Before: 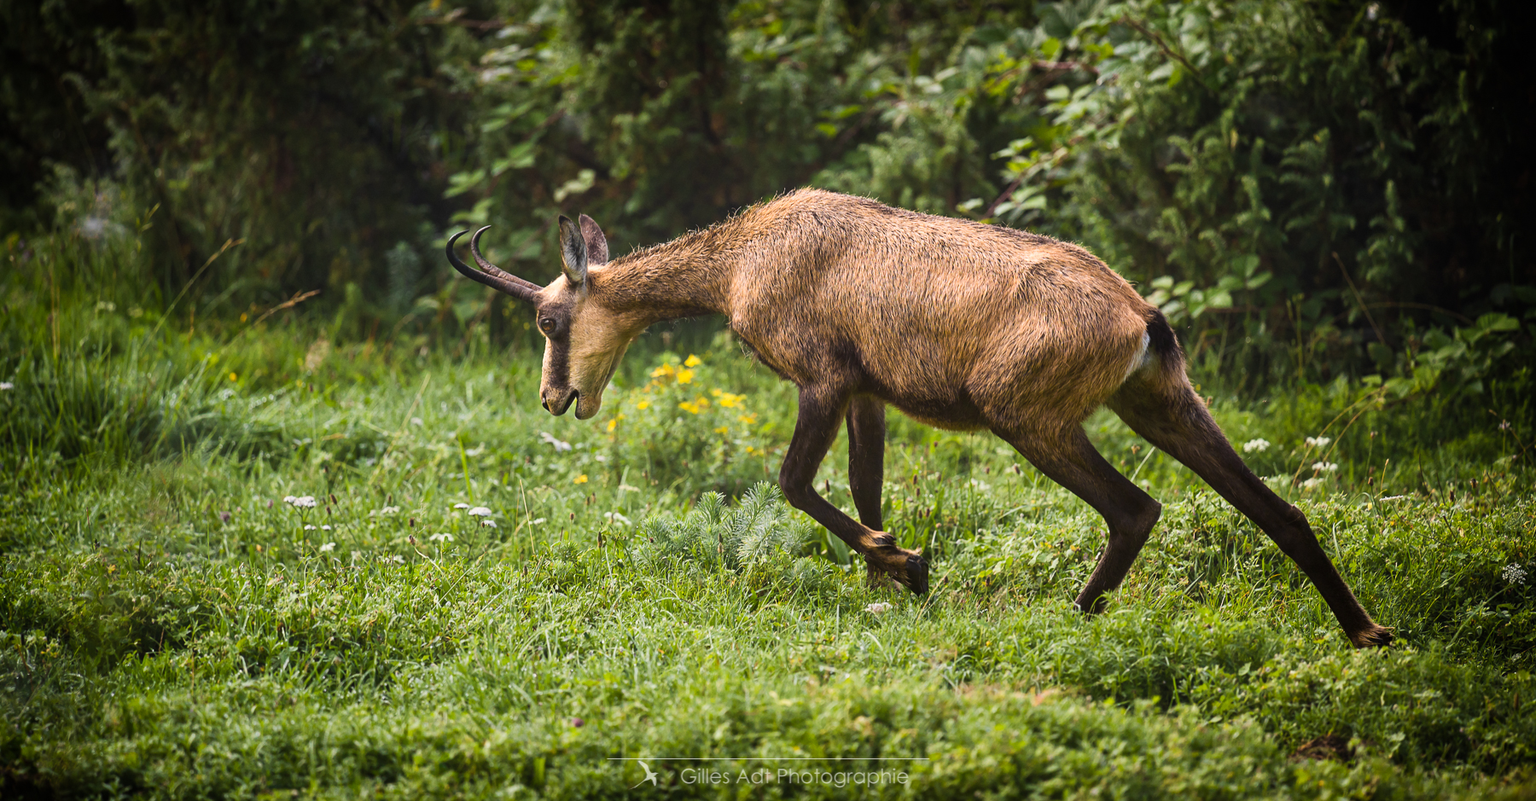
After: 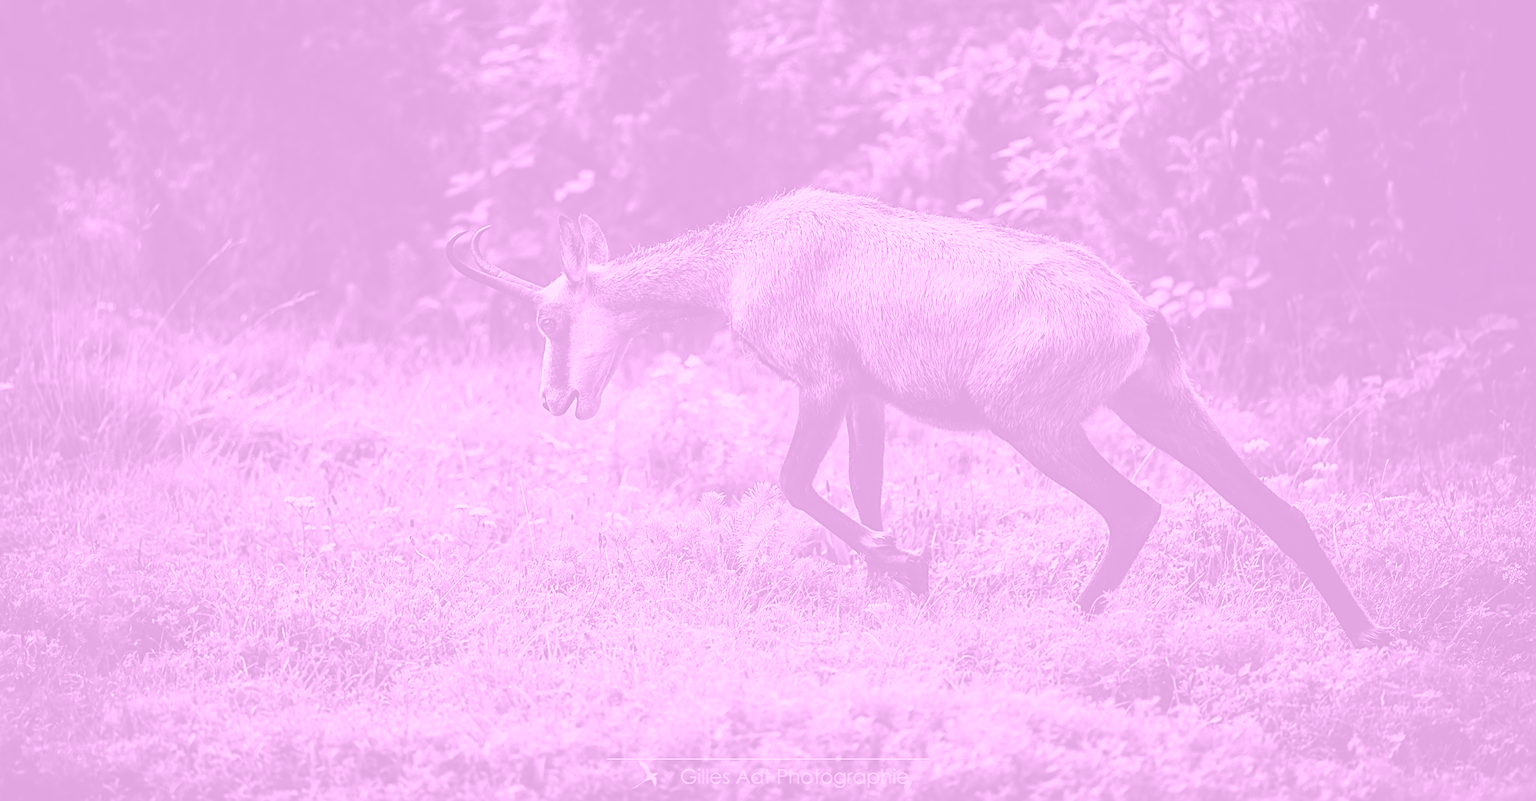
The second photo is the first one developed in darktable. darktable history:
colorize: hue 331.2°, saturation 69%, source mix 30.28%, lightness 69.02%, version 1
sharpen: on, module defaults
exposure: black level correction -0.041, exposure 0.064 EV, compensate highlight preservation false
